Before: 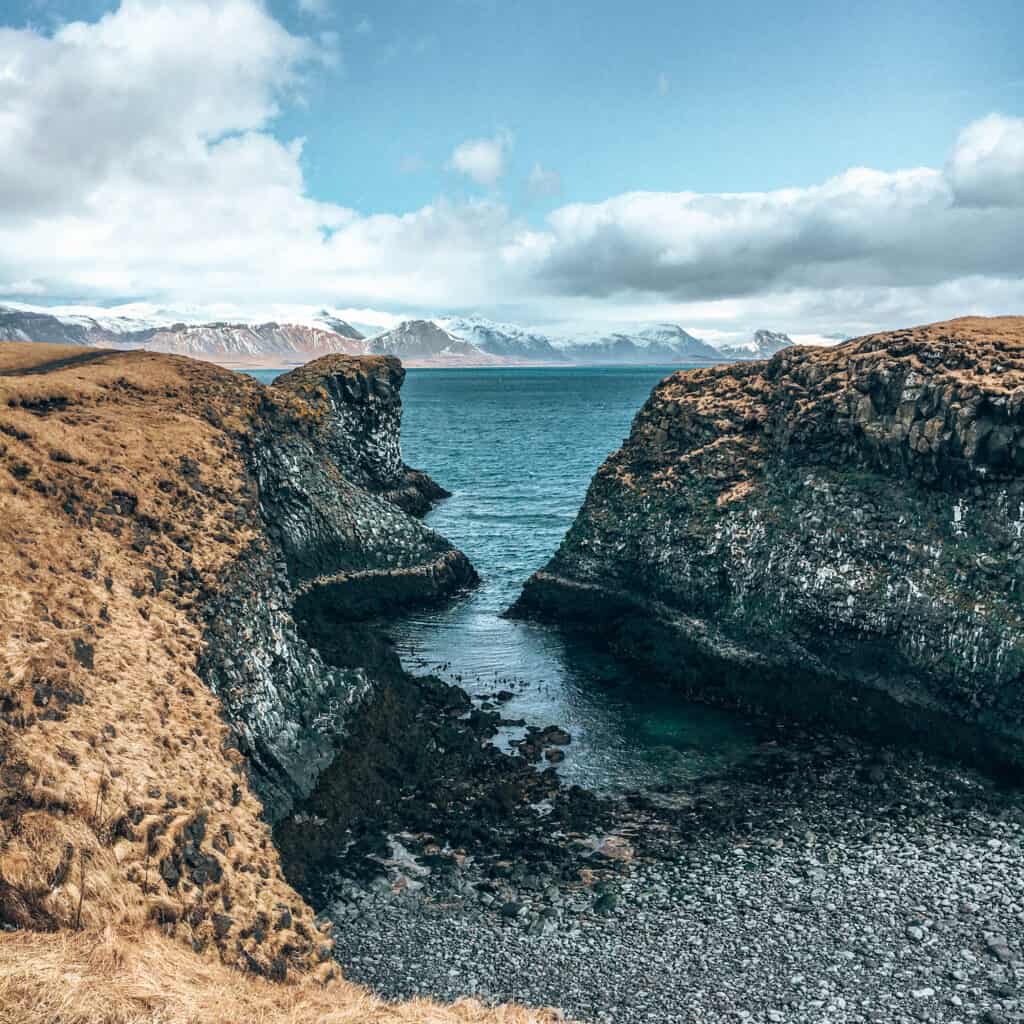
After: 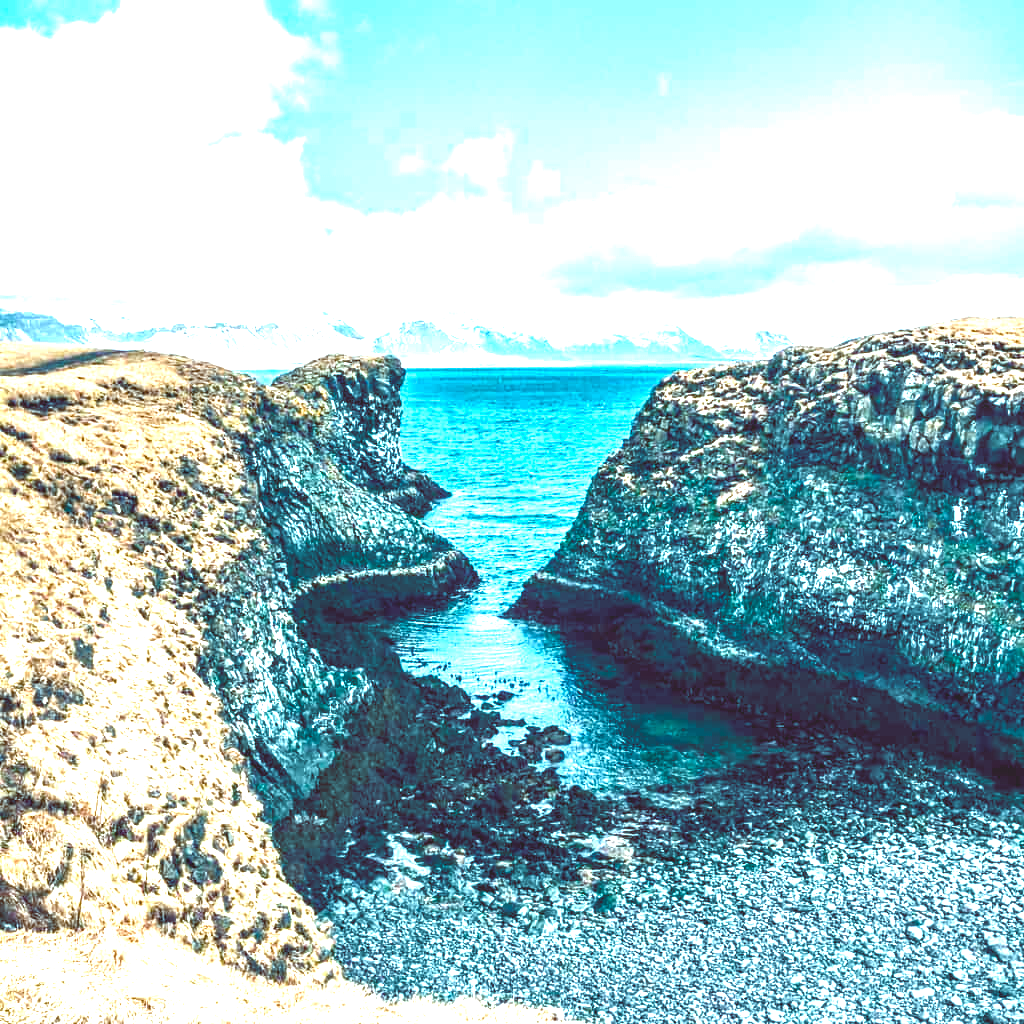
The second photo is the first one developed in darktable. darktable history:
color balance rgb: shadows lift › luminance -7.7%, shadows lift › chroma 2.13%, shadows lift › hue 200.79°, power › luminance -7.77%, power › chroma 2.27%, power › hue 220.69°, highlights gain › luminance 15.15%, highlights gain › chroma 4%, highlights gain › hue 209.35°, global offset › luminance -0.21%, global offset › chroma 0.27%, perceptual saturation grading › global saturation 24.42%, perceptual saturation grading › highlights -24.42%, perceptual saturation grading › mid-tones 24.42%, perceptual saturation grading › shadows 40%, perceptual brilliance grading › global brilliance -5%, perceptual brilliance grading › highlights 24.42%, perceptual brilliance grading › mid-tones 7%, perceptual brilliance grading › shadows -5%
exposure: black level correction 0, exposure 1.125 EV, compensate exposure bias true, compensate highlight preservation false
local contrast: detail 110%
